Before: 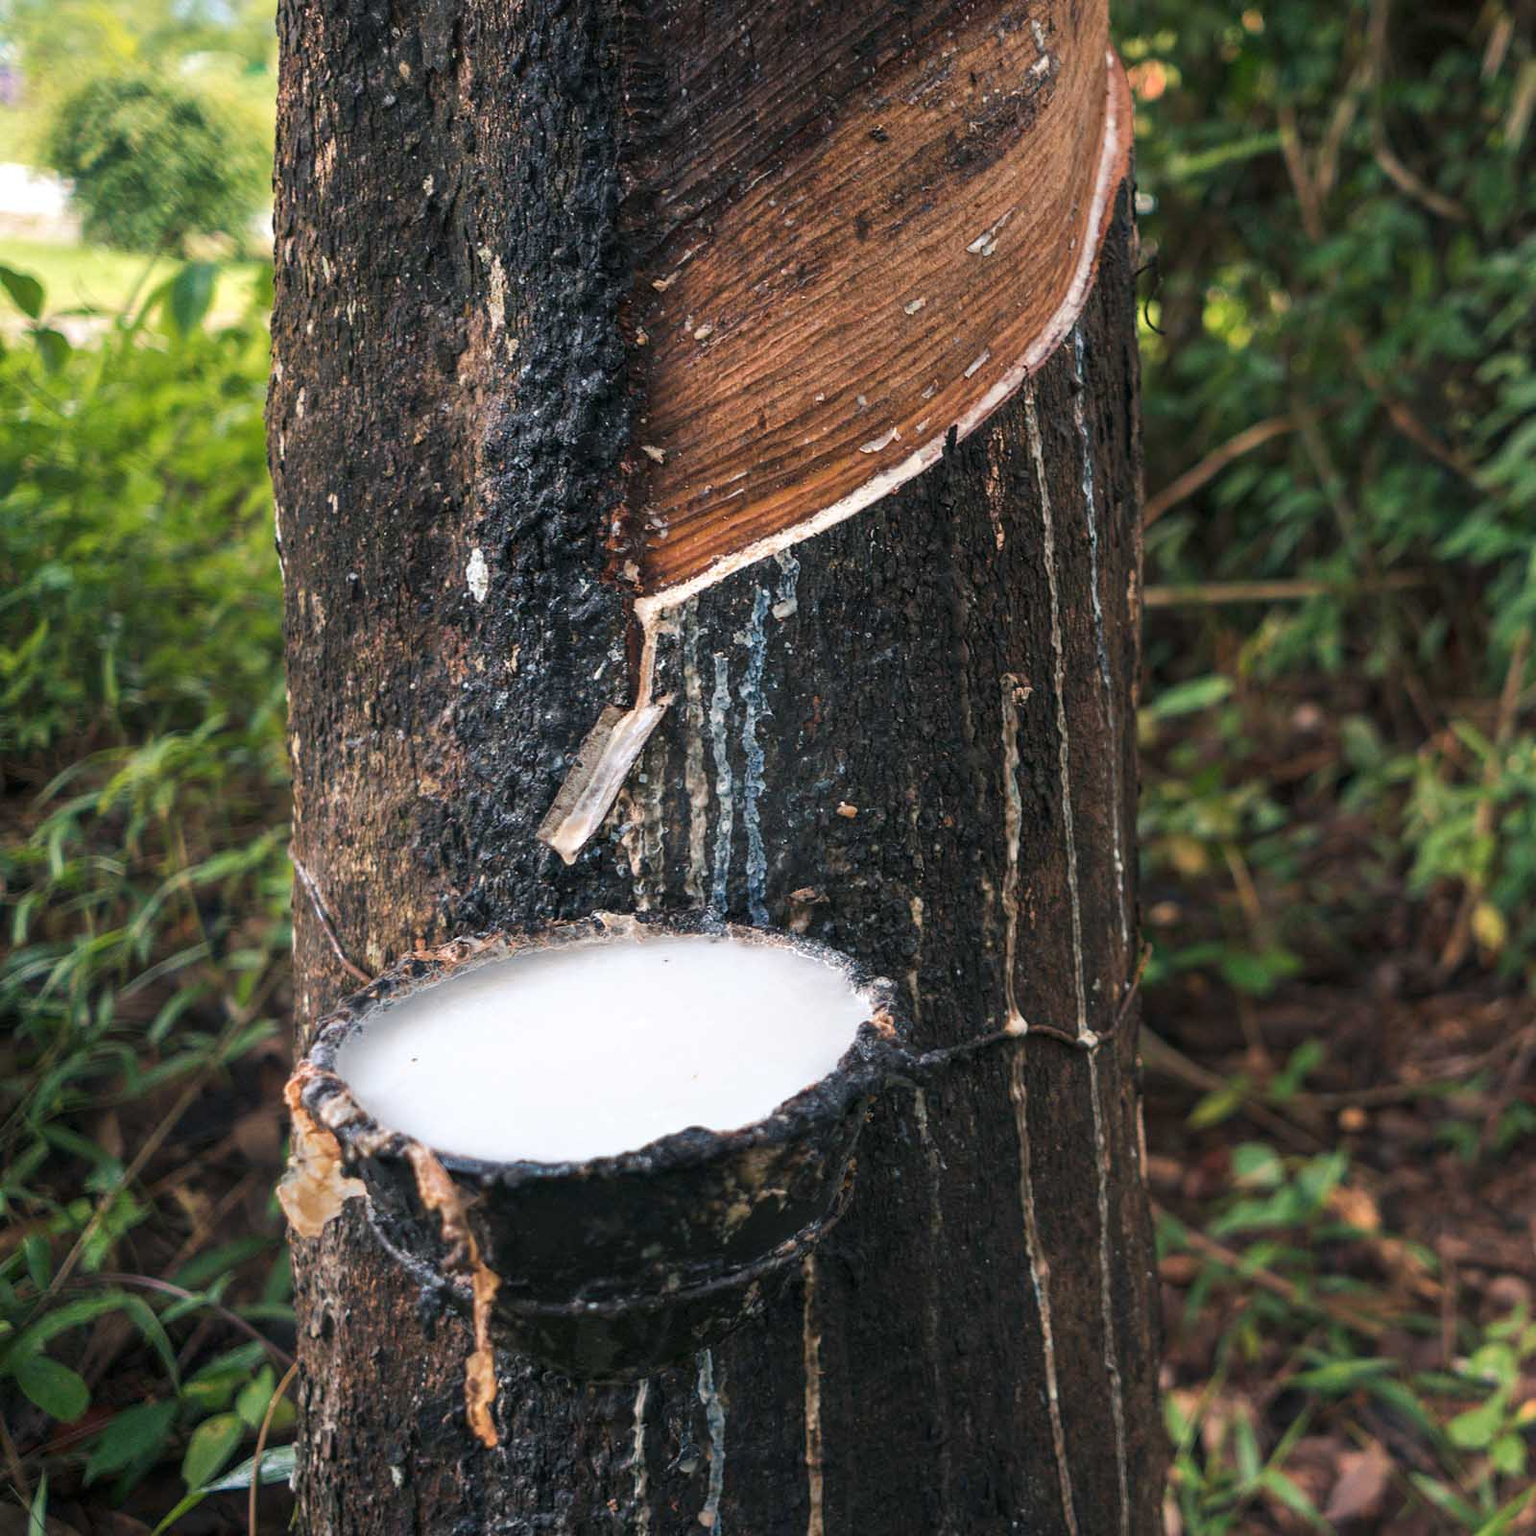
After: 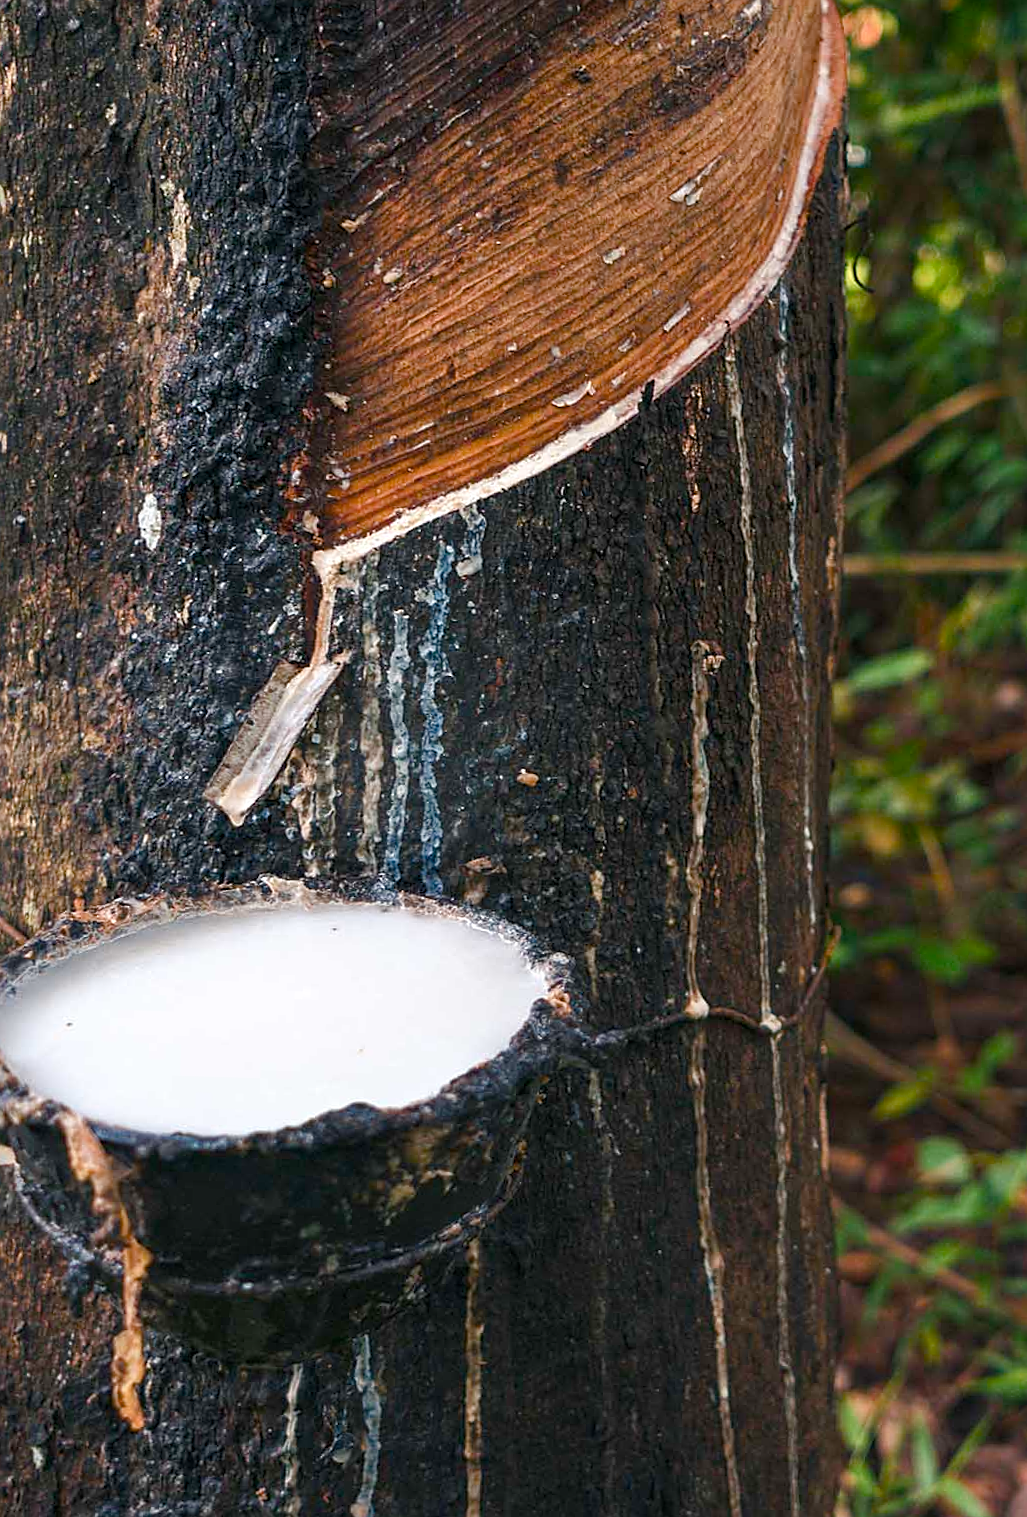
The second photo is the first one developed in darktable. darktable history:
rotate and perspective: rotation 1.72°, automatic cropping off
color balance rgb: perceptual saturation grading › global saturation 20%, perceptual saturation grading › highlights -25%, perceptual saturation grading › shadows 50%
crop and rotate: left 22.918%, top 5.629%, right 14.711%, bottom 2.247%
sharpen: on, module defaults
